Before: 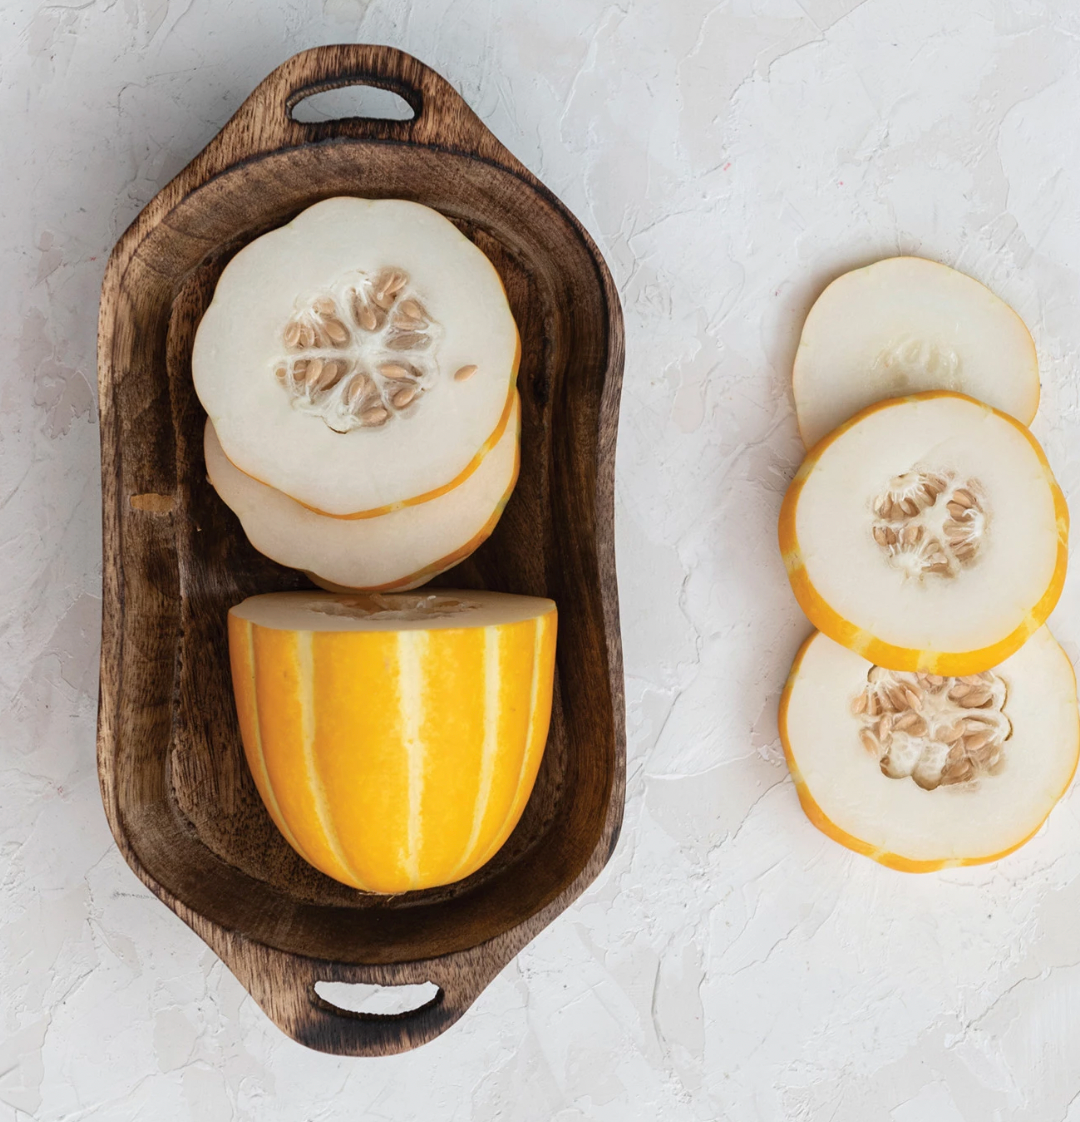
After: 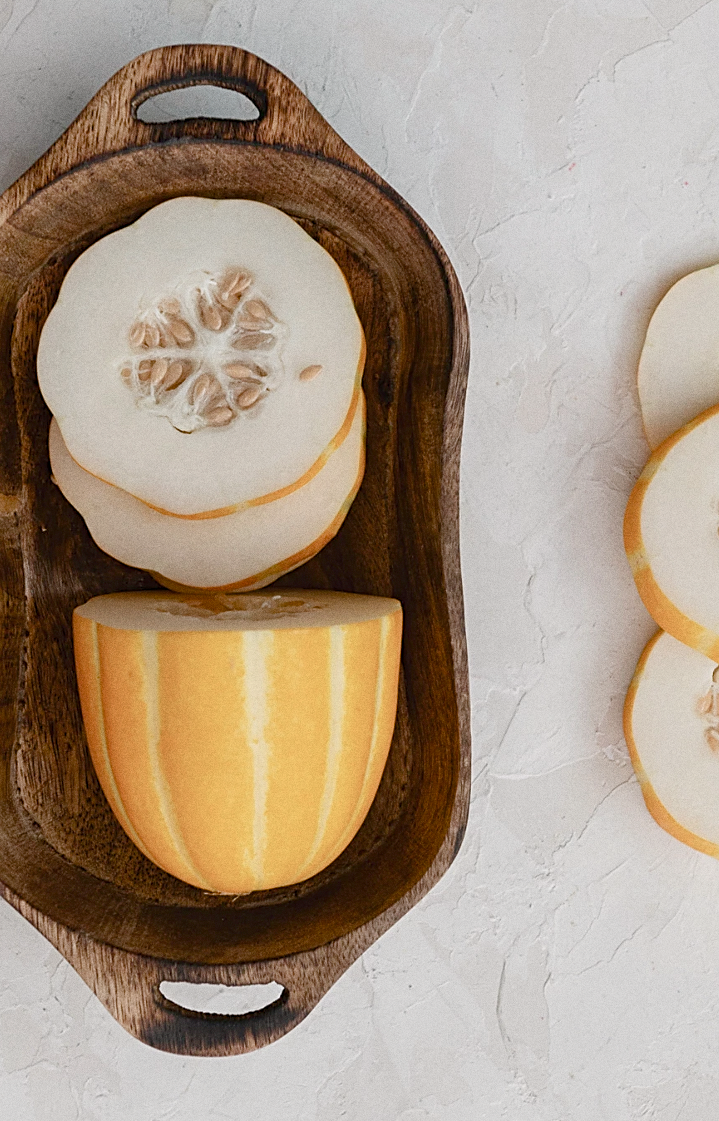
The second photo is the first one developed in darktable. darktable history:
sharpen: on, module defaults
crop and rotate: left 14.436%, right 18.898%
grain: coarseness 0.09 ISO
color balance rgb: shadows lift › chroma 1%, shadows lift › hue 113°, highlights gain › chroma 0.2%, highlights gain › hue 333°, perceptual saturation grading › global saturation 20%, perceptual saturation grading › highlights -50%, perceptual saturation grading › shadows 25%, contrast -10%
white balance: red 1.009, blue 0.985
